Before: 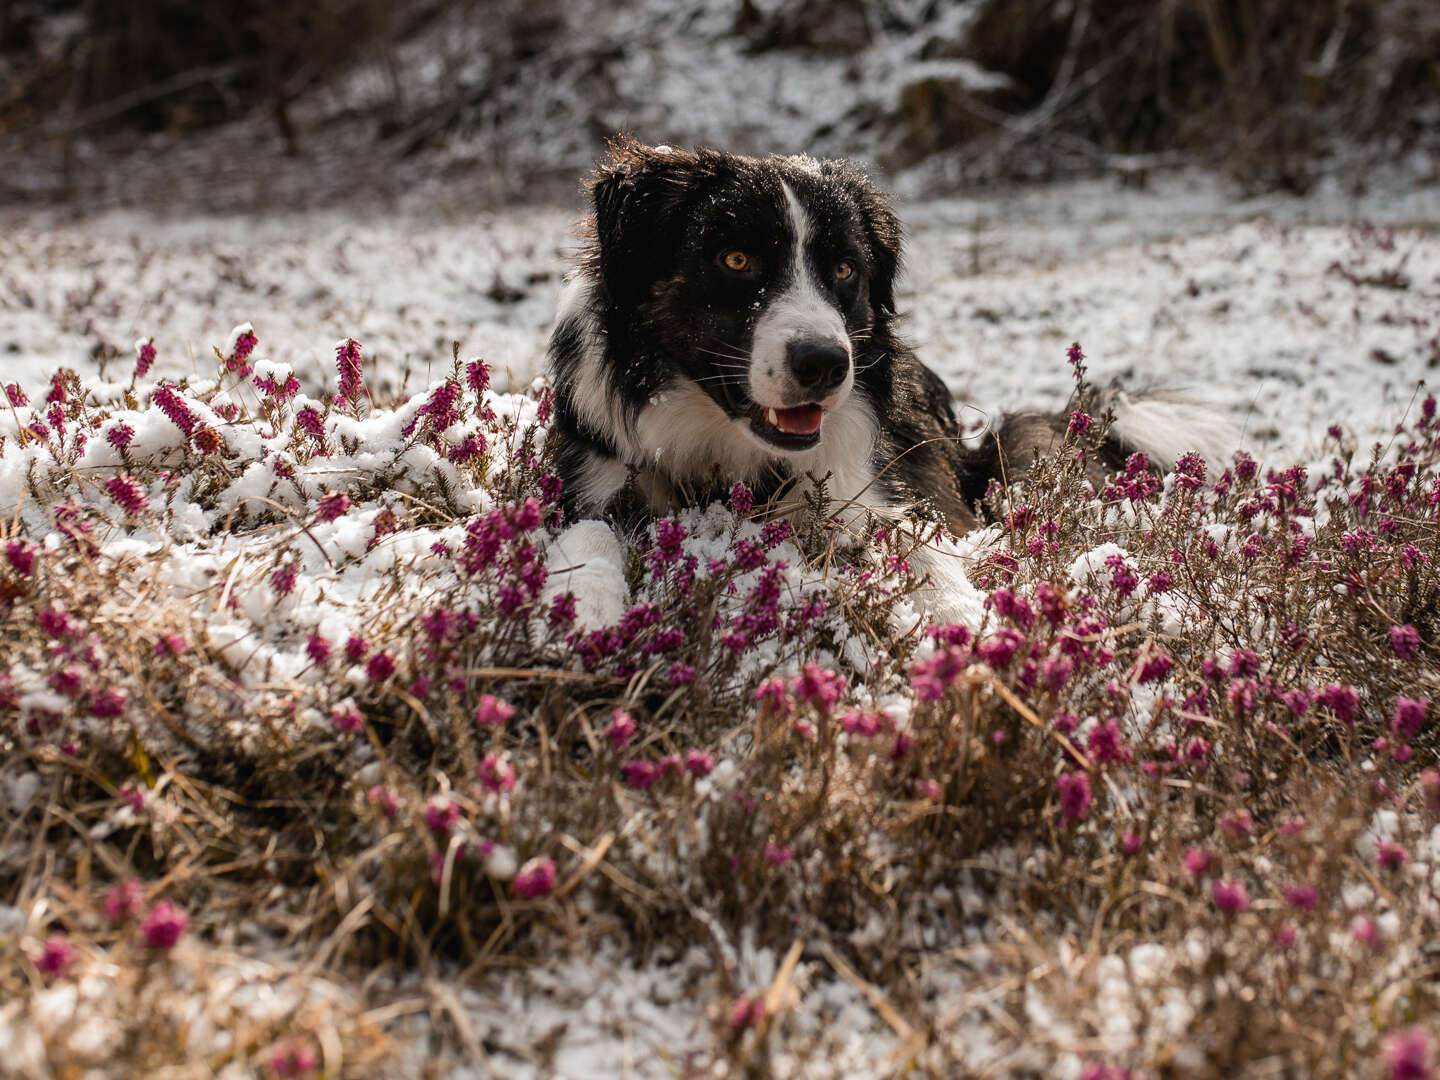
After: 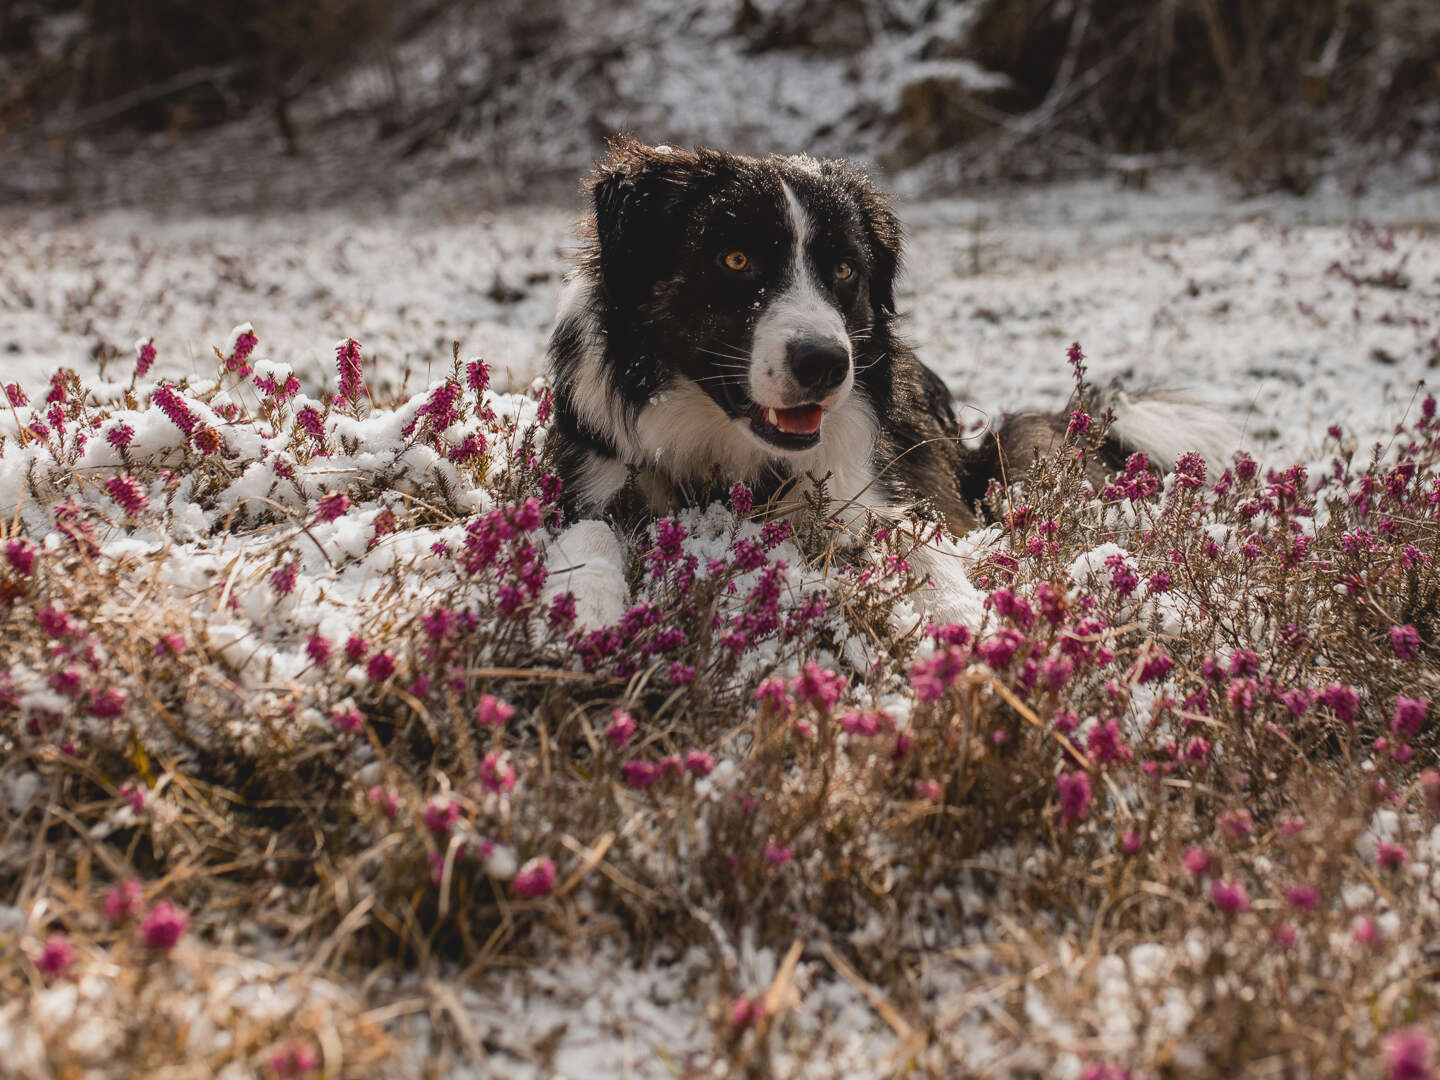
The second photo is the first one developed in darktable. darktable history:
contrast brightness saturation: contrast -0.121
